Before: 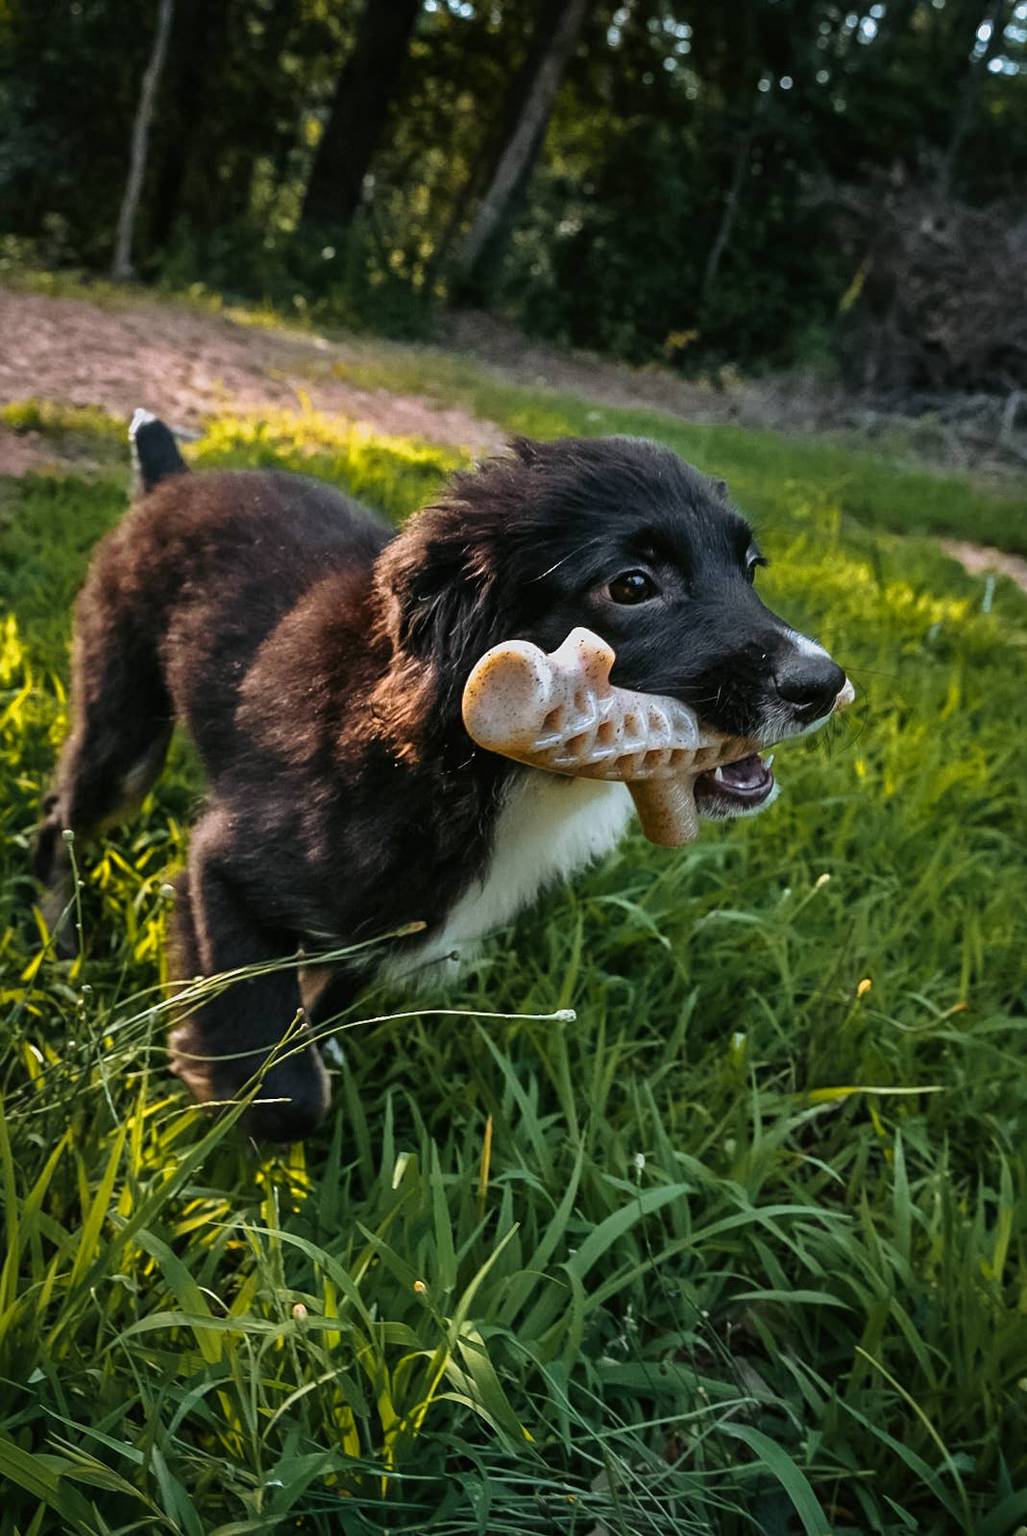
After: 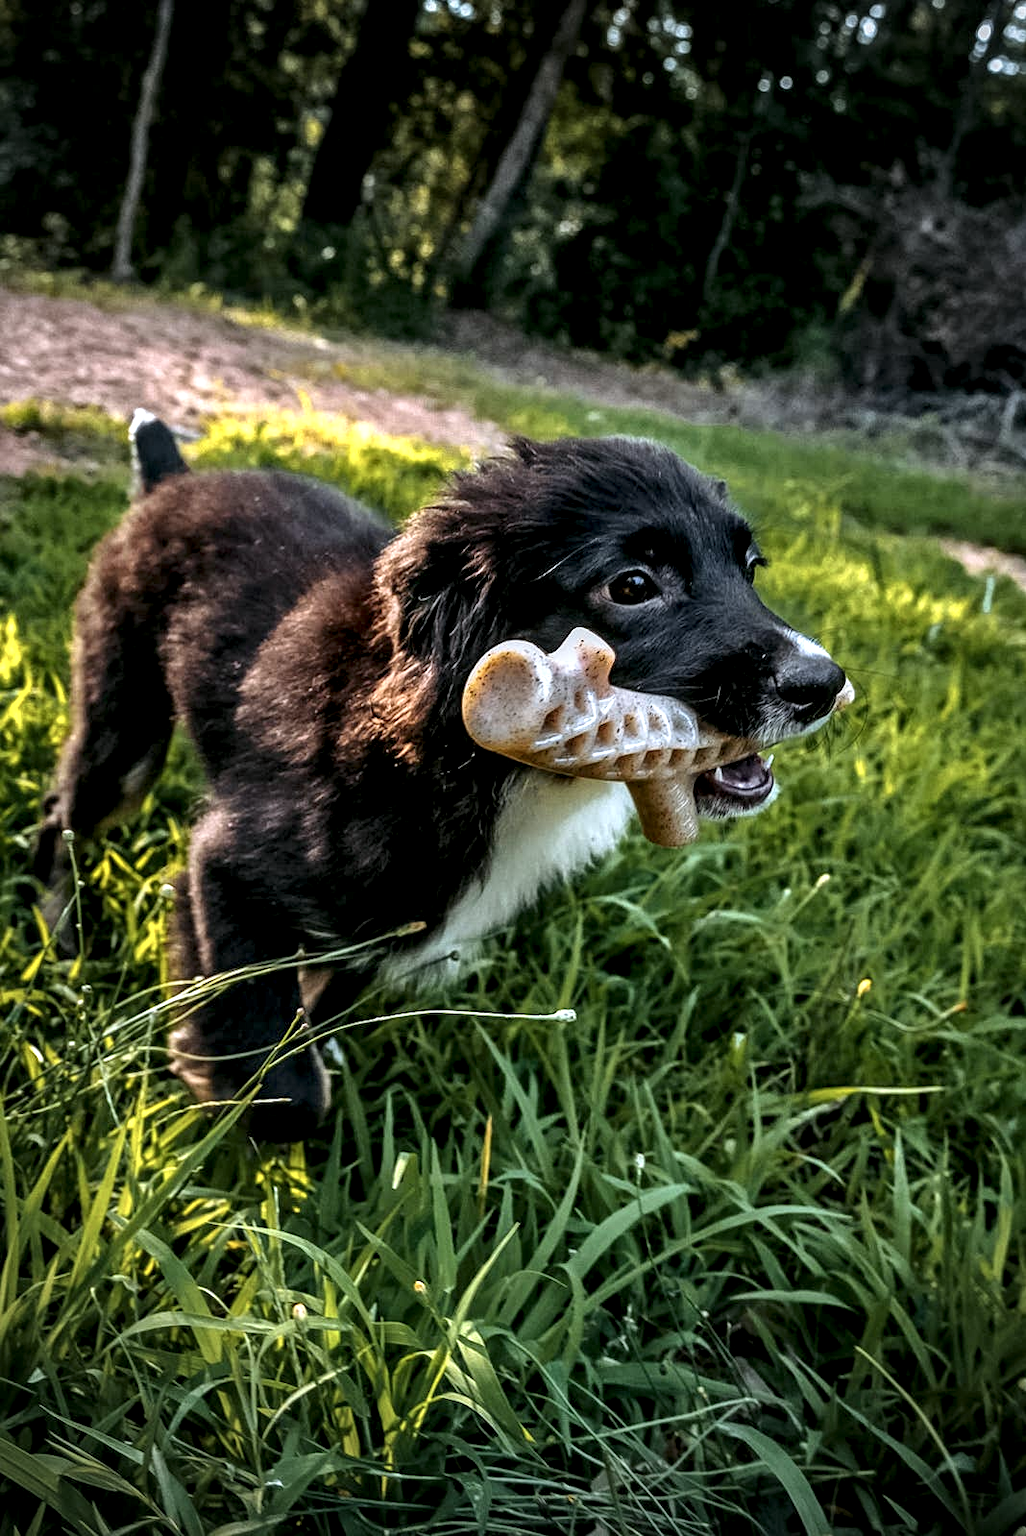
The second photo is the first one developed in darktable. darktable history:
local contrast: highlights 65%, shadows 54%, detail 169%, midtone range 0.514
vignetting: fall-off radius 60.65%
white balance: red 0.983, blue 1.036
